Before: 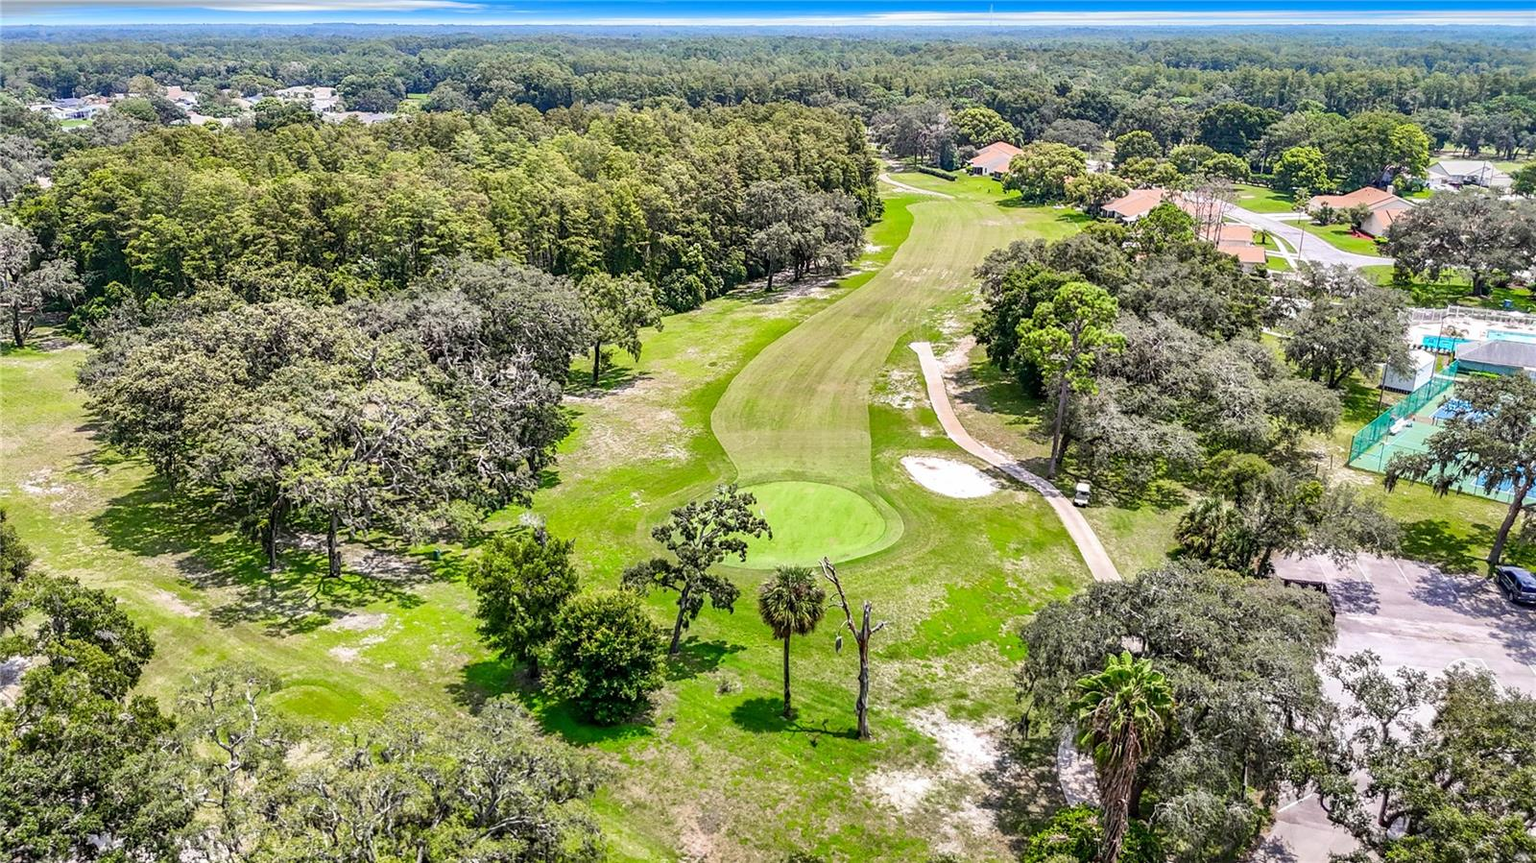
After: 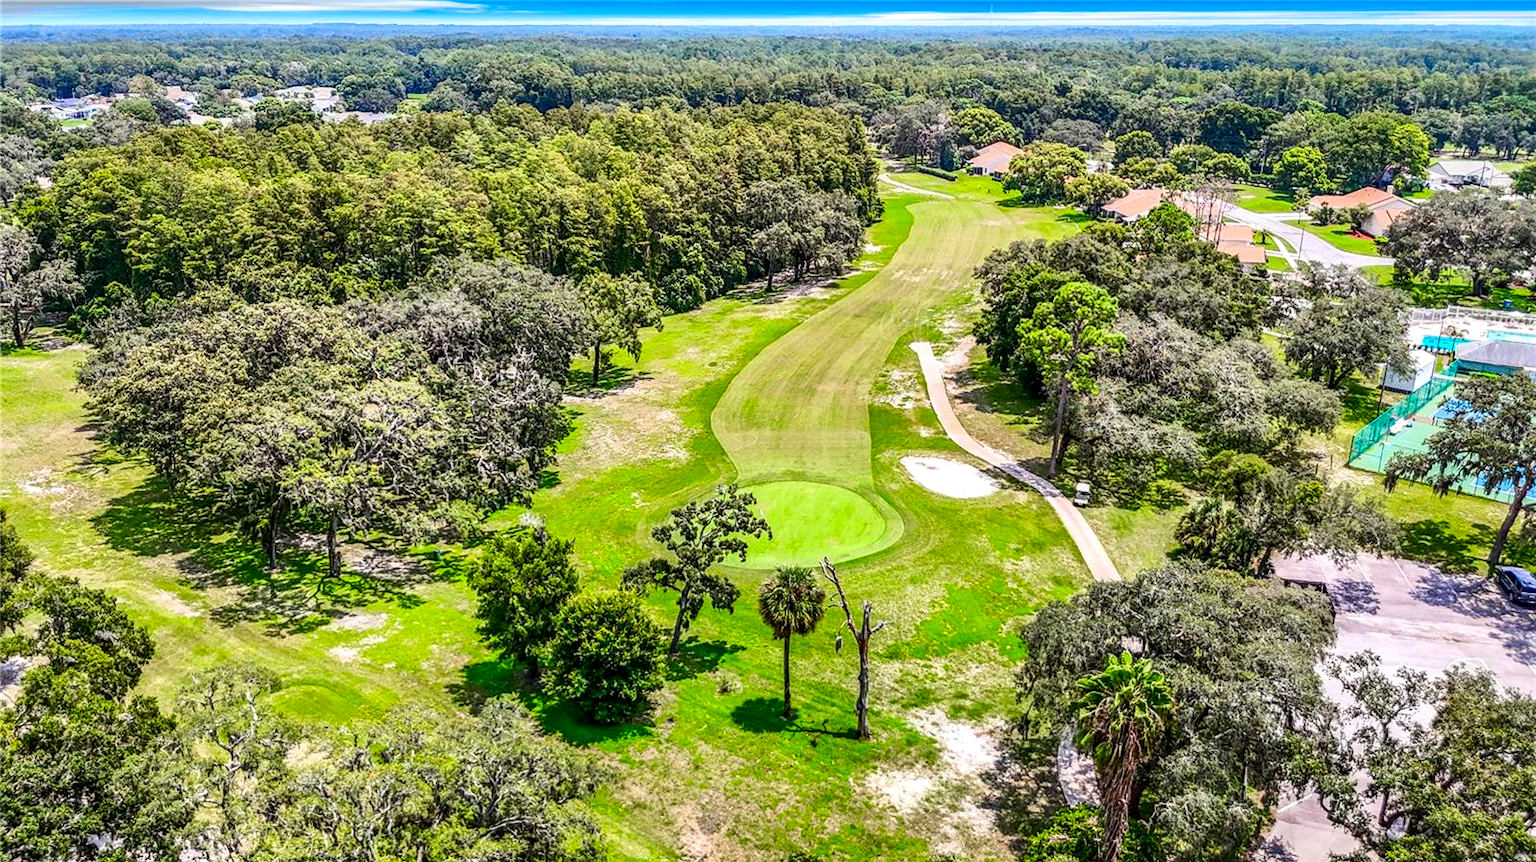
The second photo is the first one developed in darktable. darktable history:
crop: bottom 0.078%
local contrast: on, module defaults
contrast brightness saturation: contrast 0.16, saturation 0.329
